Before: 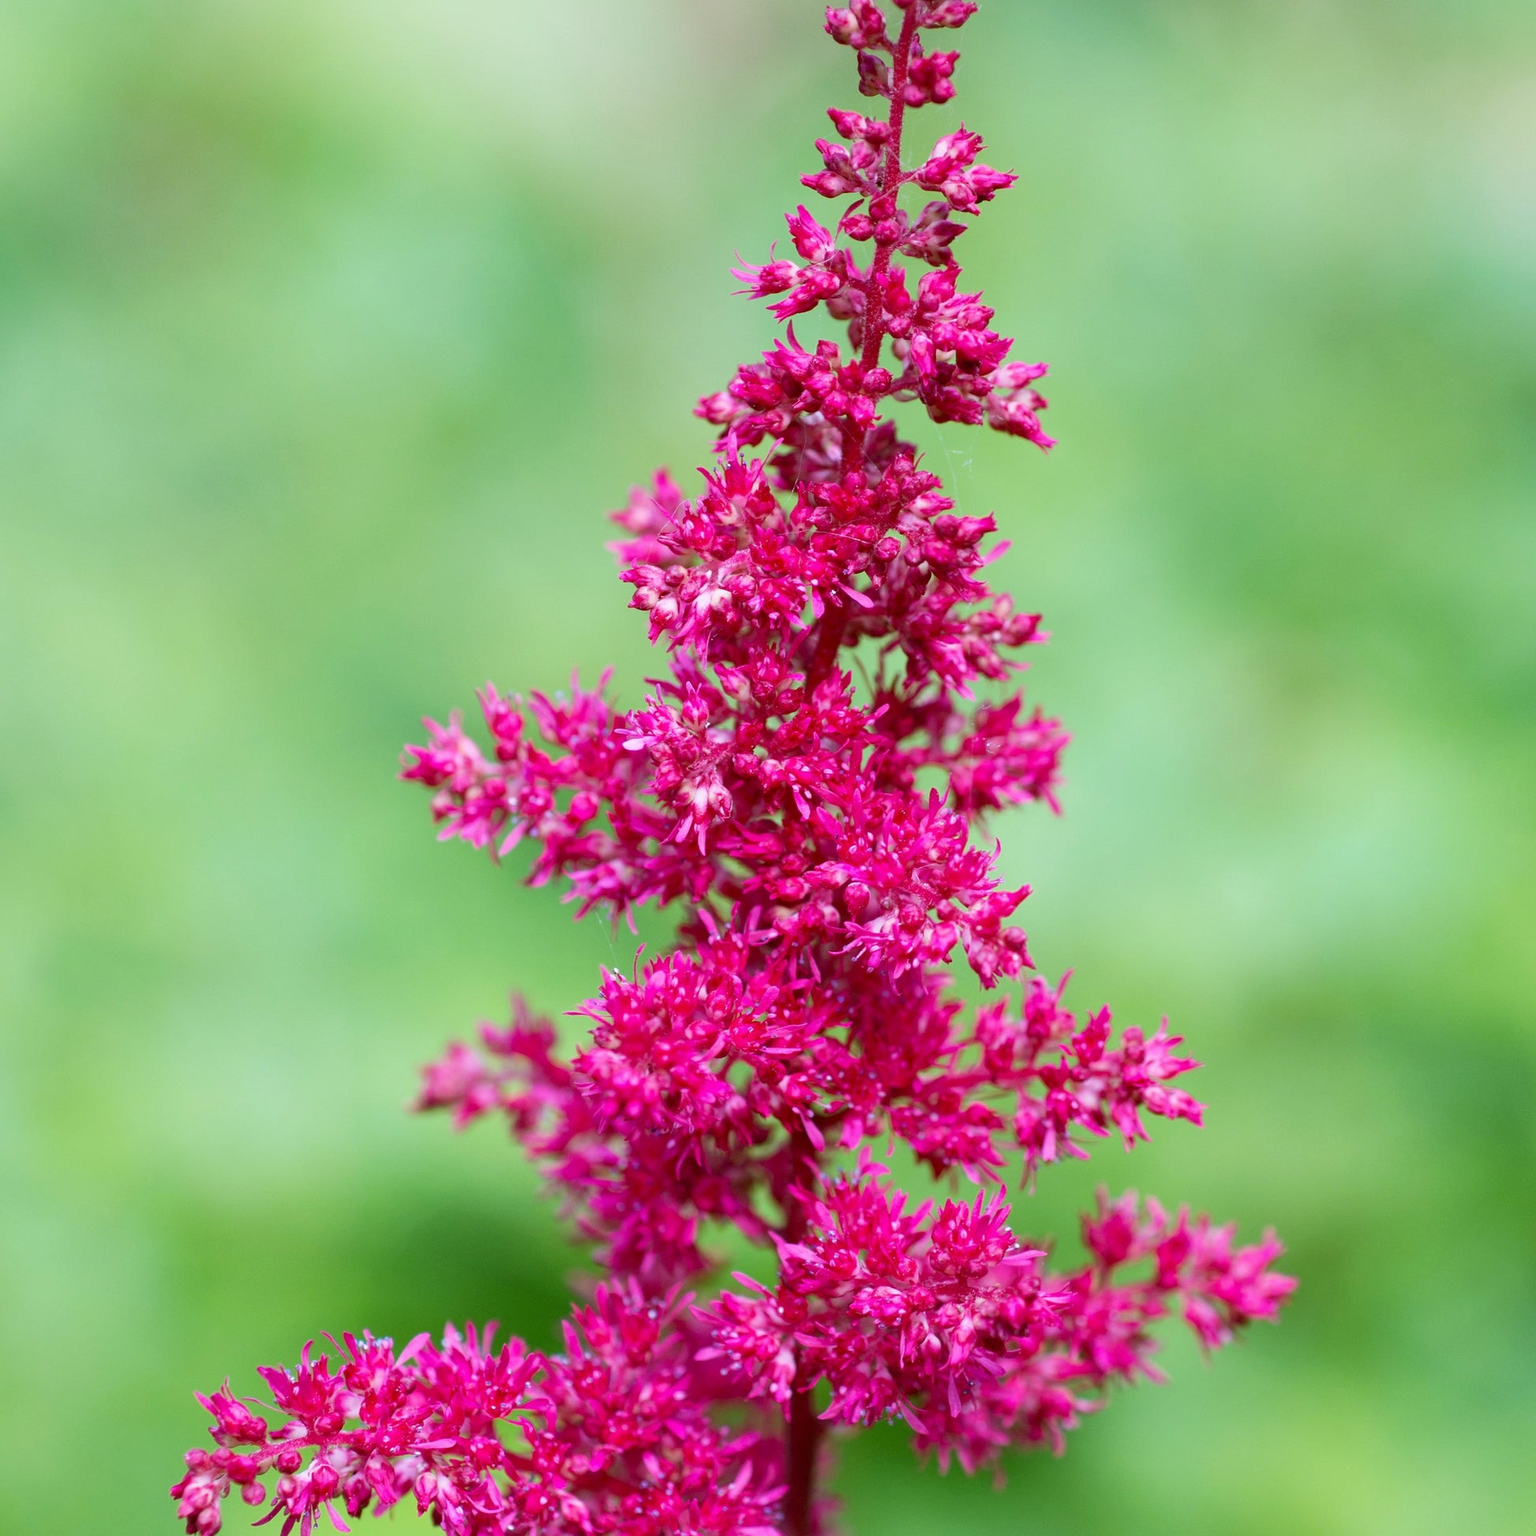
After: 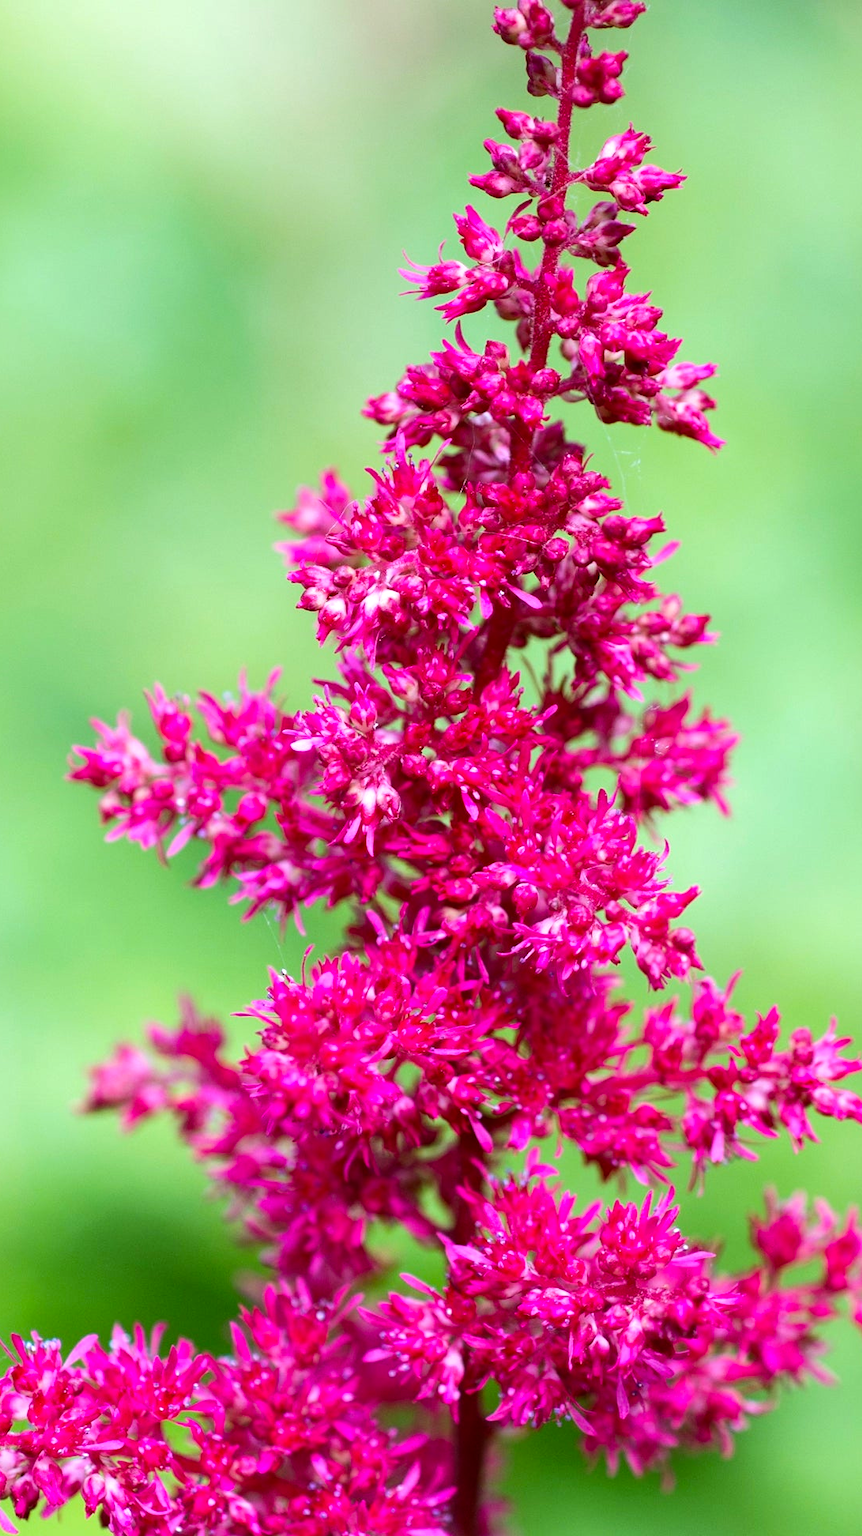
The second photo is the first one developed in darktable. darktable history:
color balance rgb: perceptual saturation grading › global saturation 10%, global vibrance 10%
crop: left 21.674%, right 22.086%
tone equalizer: -8 EV -0.417 EV, -7 EV -0.389 EV, -6 EV -0.333 EV, -5 EV -0.222 EV, -3 EV 0.222 EV, -2 EV 0.333 EV, -1 EV 0.389 EV, +0 EV 0.417 EV, edges refinement/feathering 500, mask exposure compensation -1.57 EV, preserve details no
white balance: red 1, blue 1
